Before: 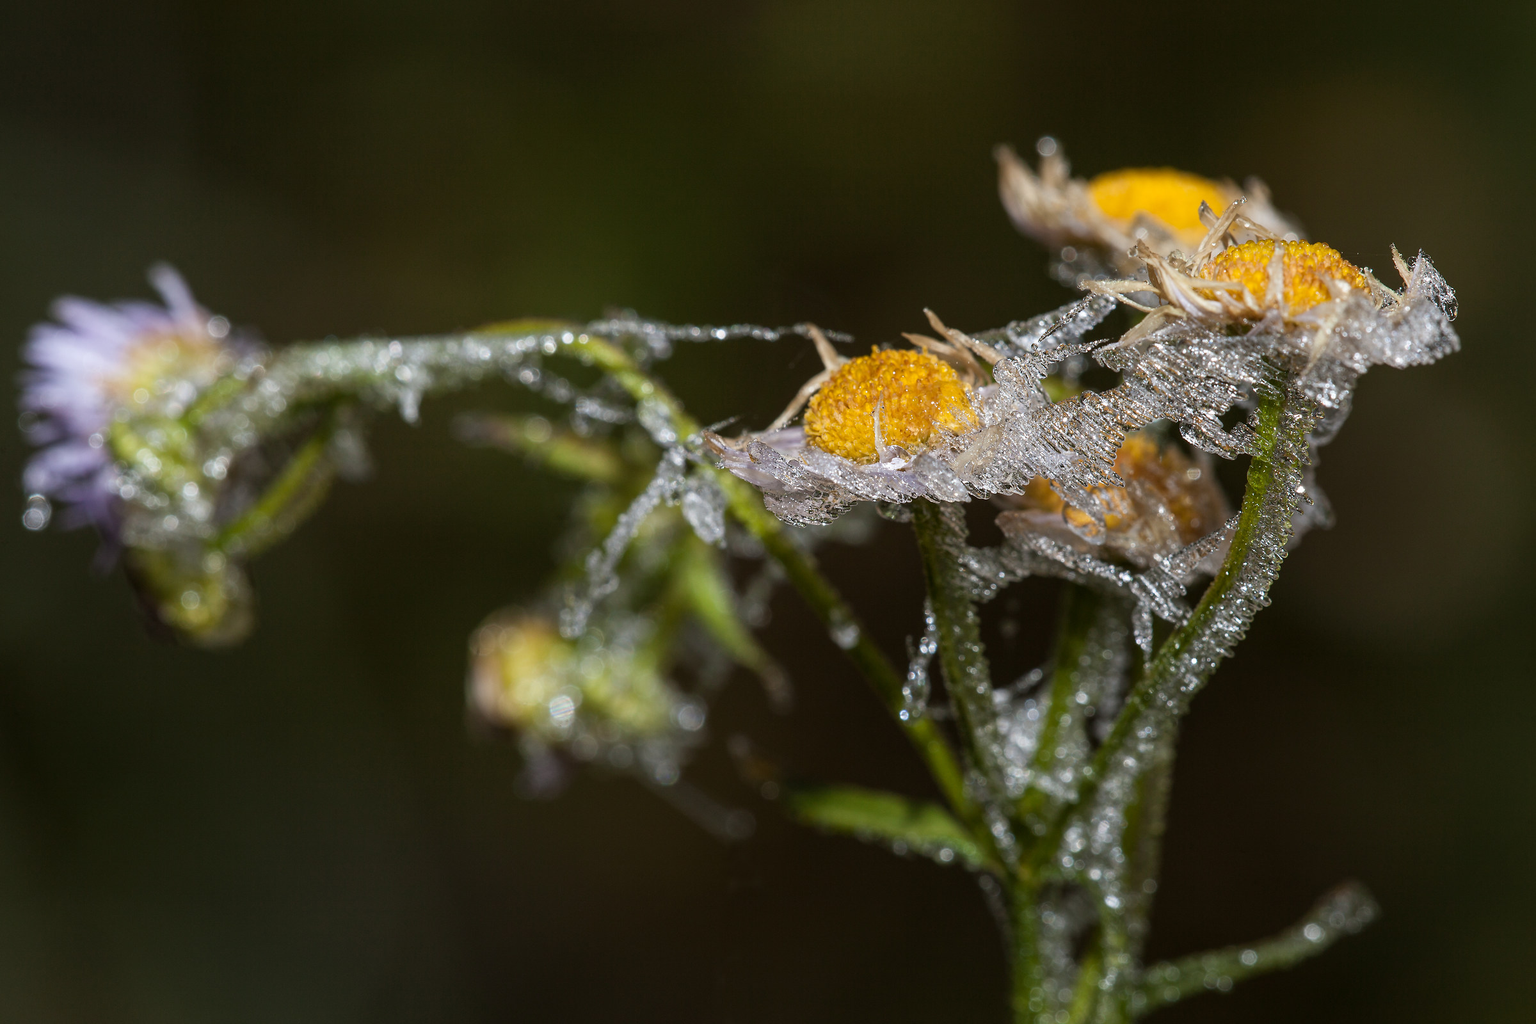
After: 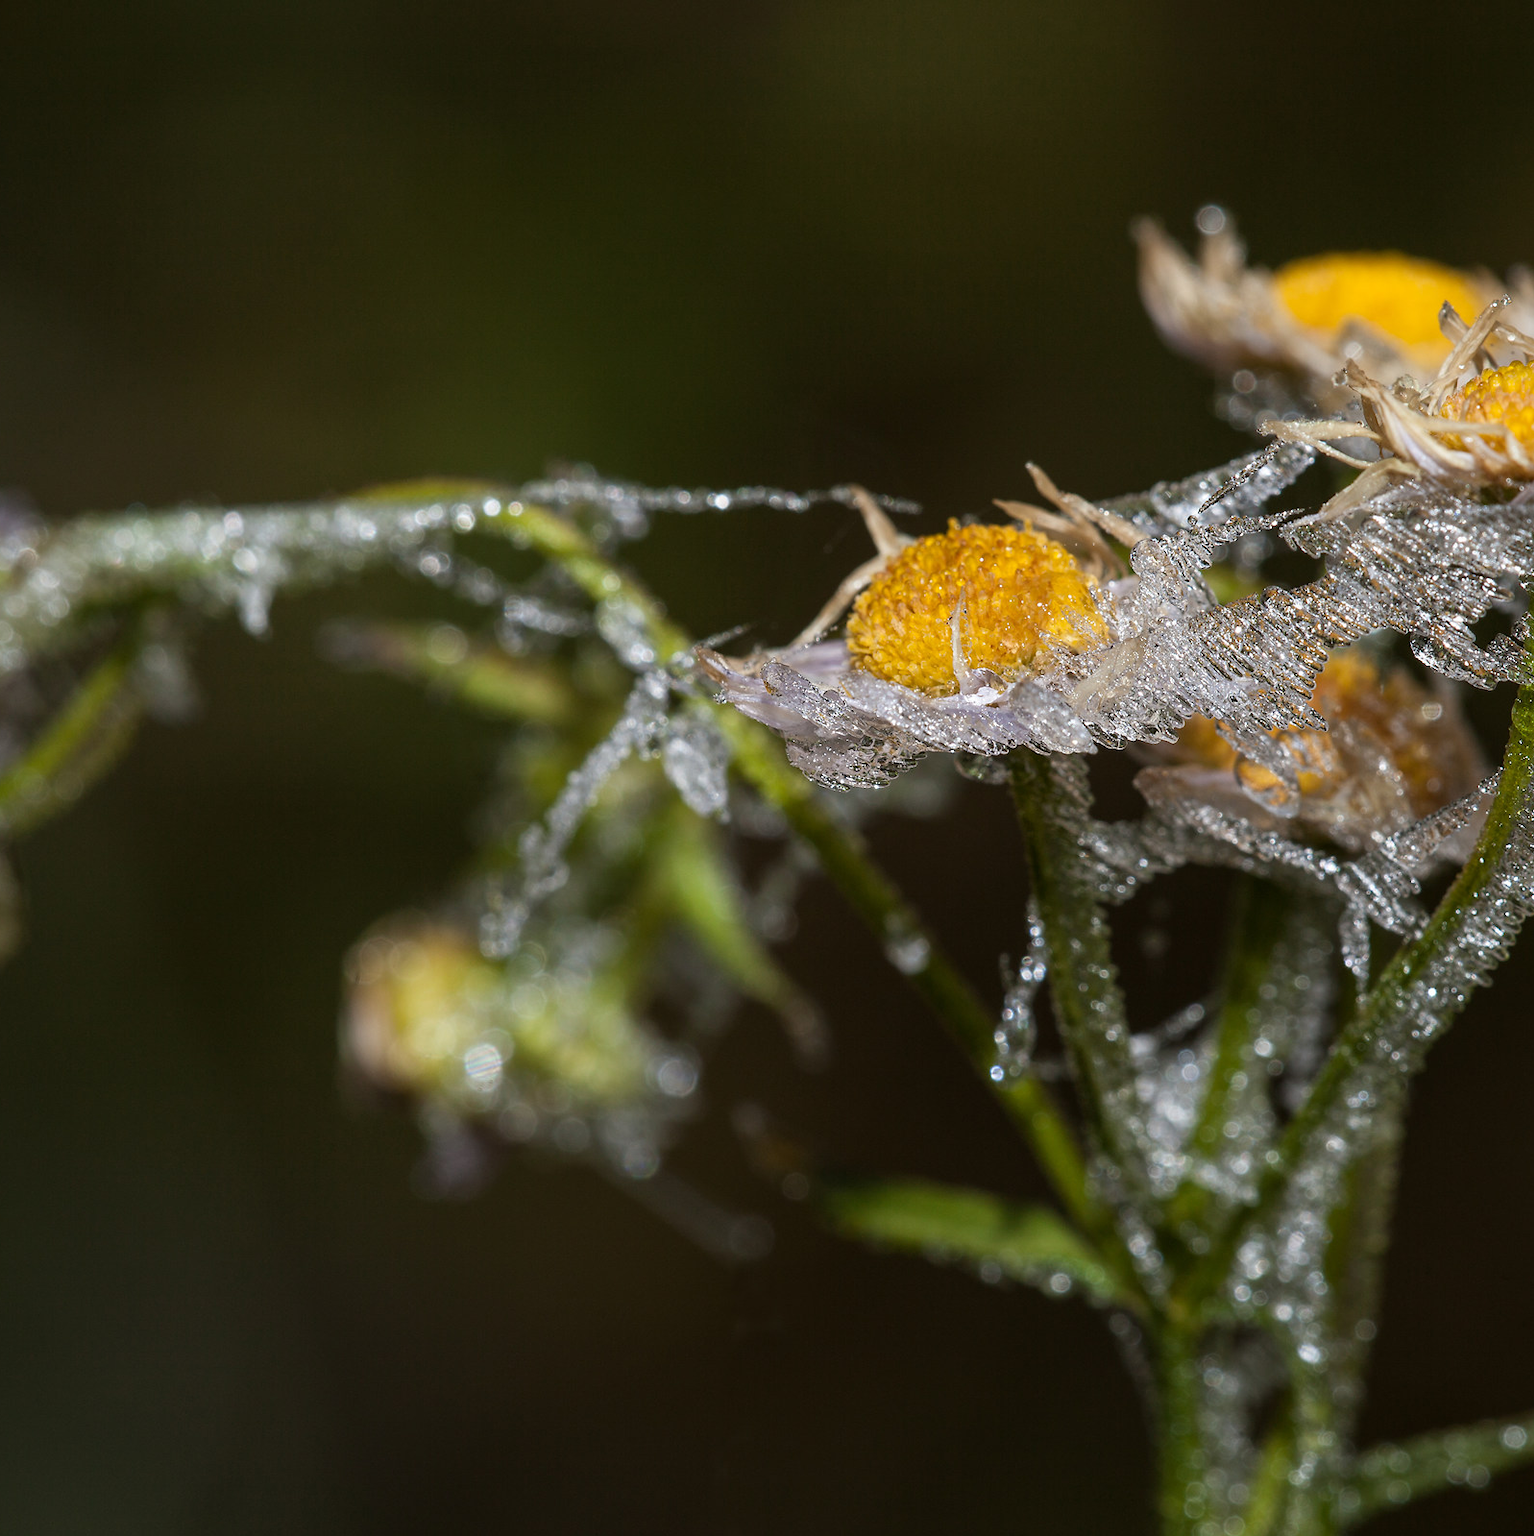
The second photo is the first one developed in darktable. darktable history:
crop and rotate: left 15.644%, right 17.801%
